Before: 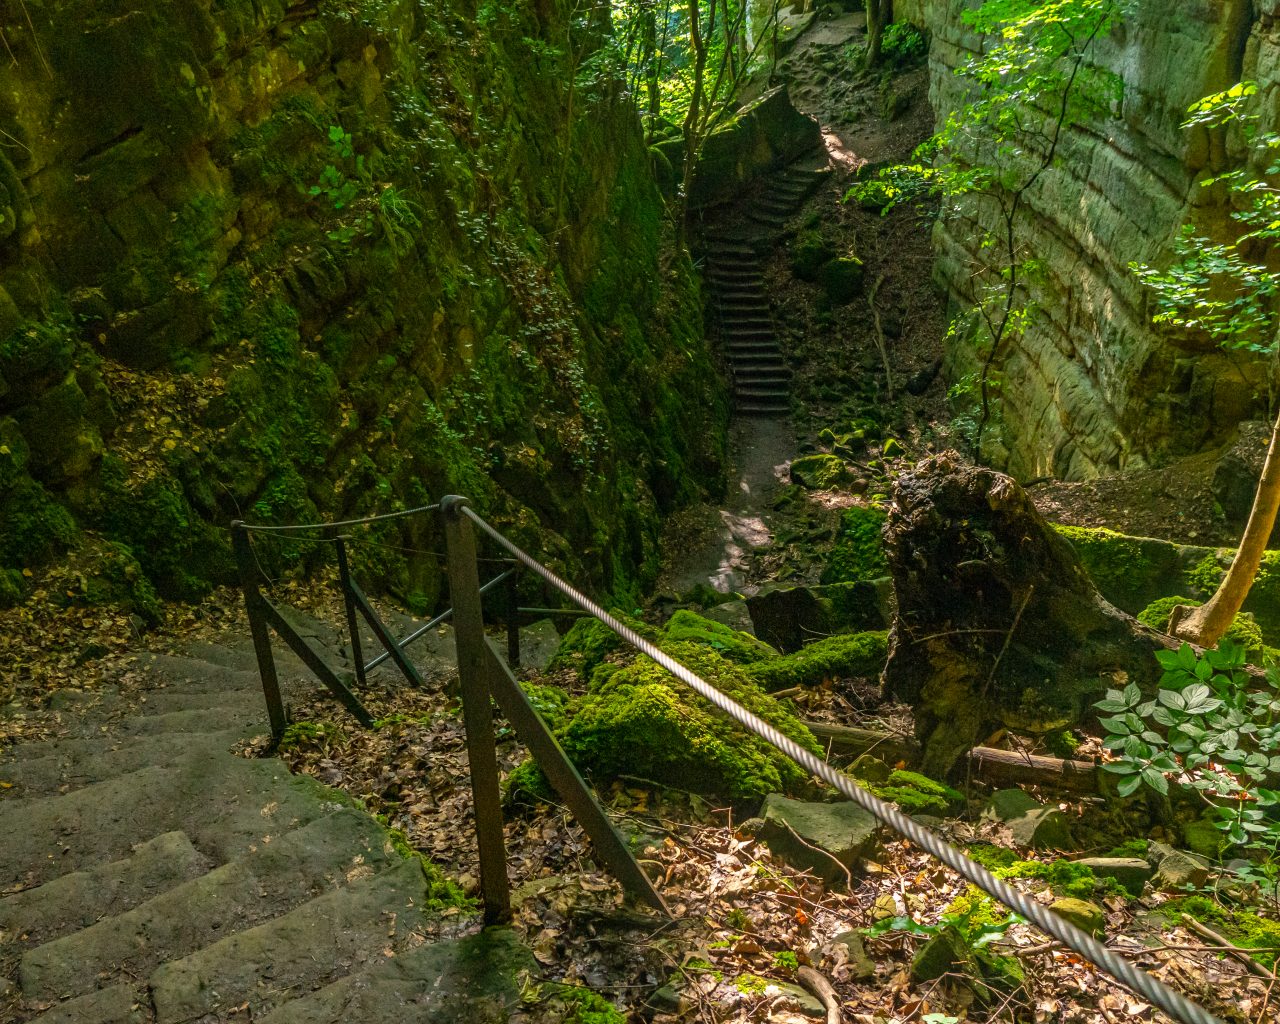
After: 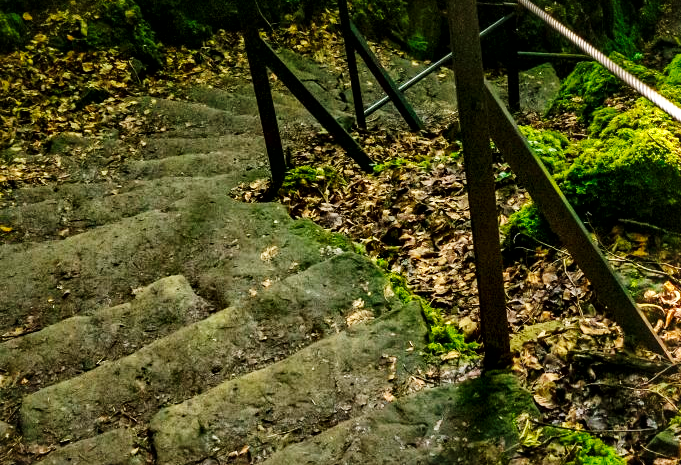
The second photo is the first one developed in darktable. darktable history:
shadows and highlights: shadows -12.47, white point adjustment 4.09, highlights 26.41
local contrast: mode bilateral grid, contrast 25, coarseness 60, detail 152%, midtone range 0.2
crop and rotate: top 54.361%, right 46.753%, bottom 0.153%
base curve: curves: ch0 [(0, 0) (0.036, 0.025) (0.121, 0.166) (0.206, 0.329) (0.605, 0.79) (1, 1)], preserve colors none
